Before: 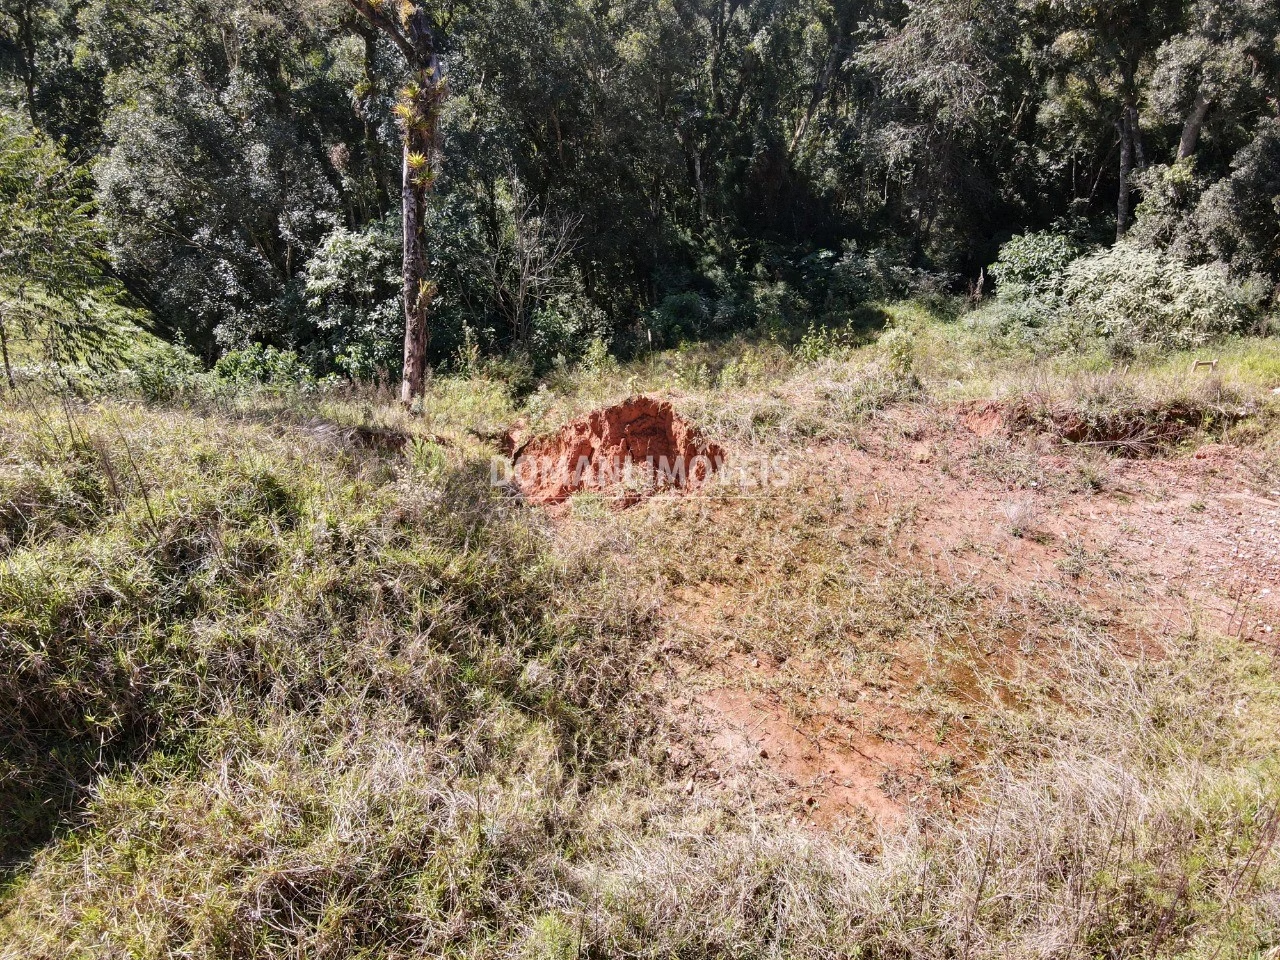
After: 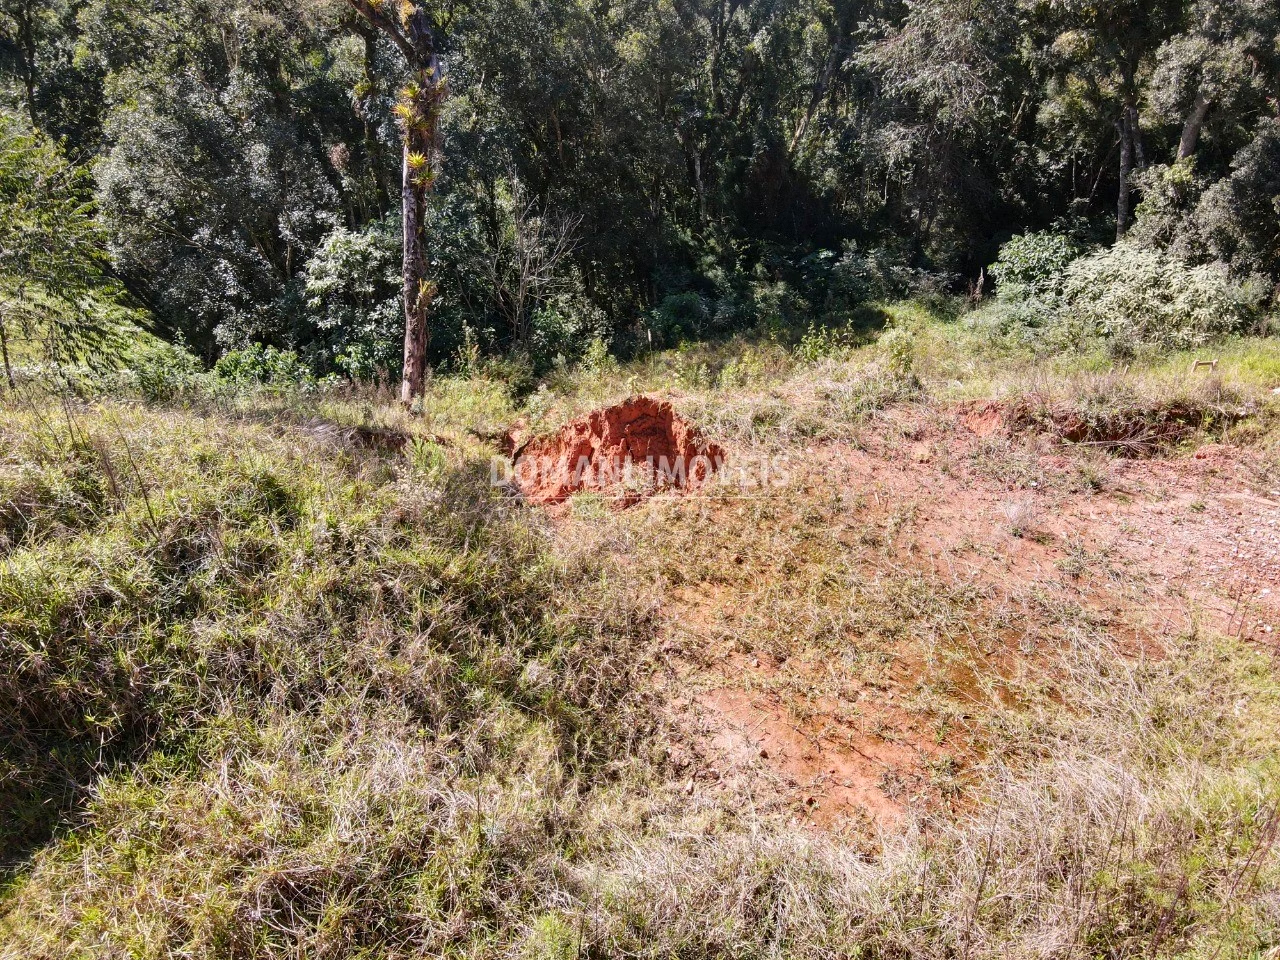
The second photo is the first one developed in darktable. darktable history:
contrast brightness saturation: saturation 0.181
